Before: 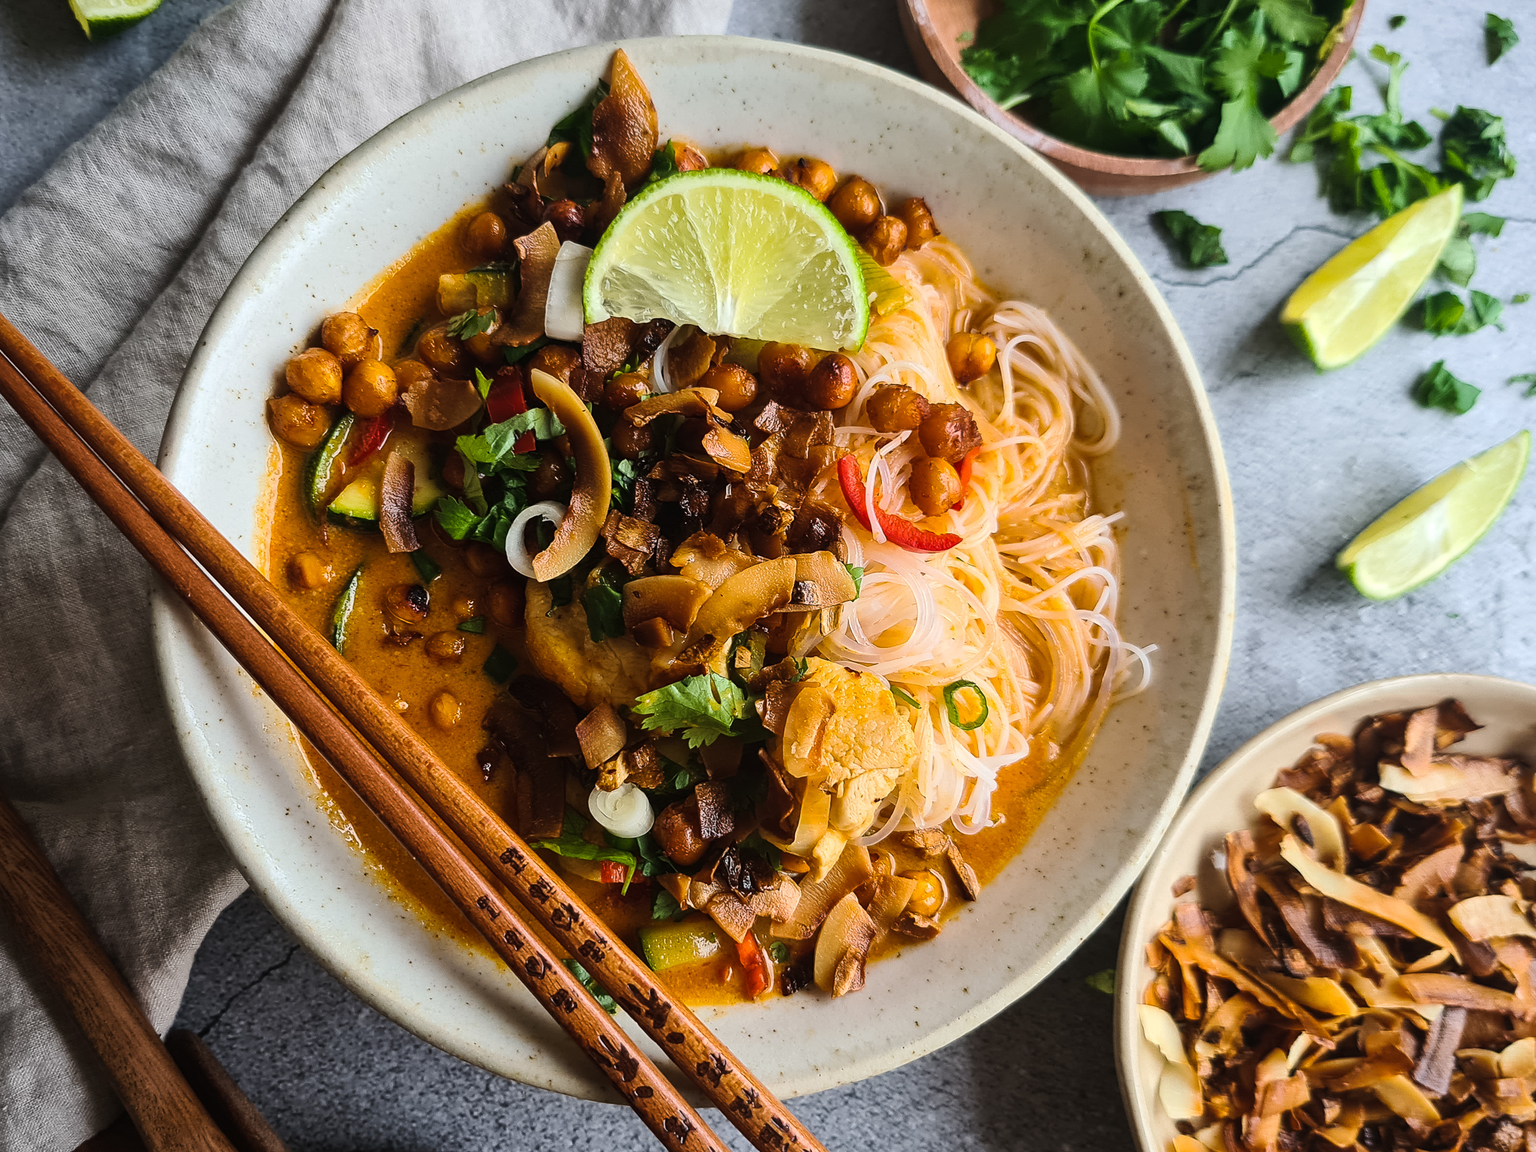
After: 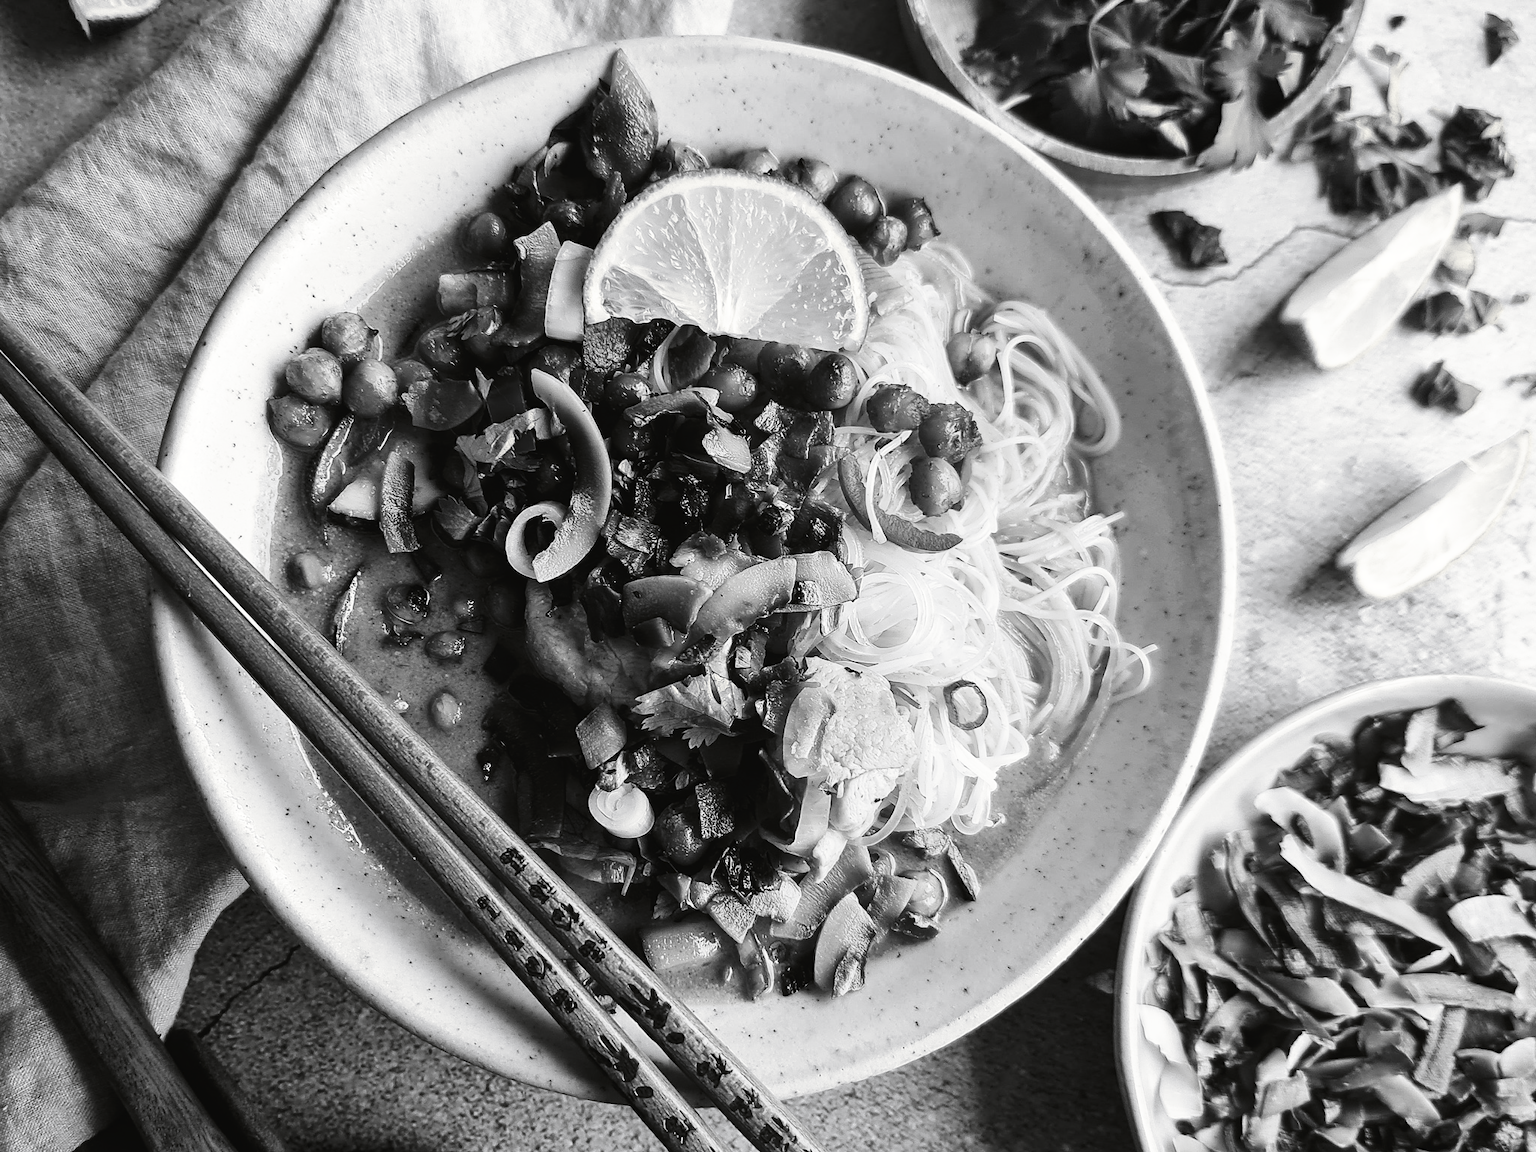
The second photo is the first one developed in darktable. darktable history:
tone curve: curves: ch0 [(0, 0) (0.003, 0.025) (0.011, 0.025) (0.025, 0.029) (0.044, 0.035) (0.069, 0.053) (0.1, 0.083) (0.136, 0.118) (0.177, 0.163) (0.224, 0.22) (0.277, 0.295) (0.335, 0.371) (0.399, 0.444) (0.468, 0.524) (0.543, 0.618) (0.623, 0.702) (0.709, 0.79) (0.801, 0.89) (0.898, 0.973) (1, 1)], preserve colors none
color look up table: target L [91.64, 97.23, 87.41, 90.24, 81.69, 76.25, 78.31, 69.61, 50.69, 40.45, 53.68, 44, 7.568, 200.37, 88.12, 73.68, 71.1, 68.49, 63.6, 48.84, 50.96, 45.63, 48.31, 39.63, 35.72, 15.16, 1.645, 100, 88.82, 82.41, 82.05, 78.79, 74.42, 76.98, 76.98, 82.76, 54.24, 54.24, 53.09, 40.45, 35.16, 21.7, 97.23, 79.88, 82.76, 61.32, 51.22, 34.03, 33.46], target a [-0.1, -0.657, -0.001, -0.003, 0, 0, 0.001, 0, 0.001, 0.001, 0.001, 0, 0, 0, -0.002, 0 ×4, 0.001 ×5, 0, 0, -0.153, -0.286, -0.001, 0, 0, 0.001, 0 ×4, 0.001 ×5, 0, -0.657, 0, 0, 0, 0.001, 0, 0.001], target b [1.238, 8.447, 0.003, 0.026, 0.002, 0.002, -0.005, 0.002, -0.004, -0.003, -0.002, 0.001, -0.002, 0, 0.025, 0.002 ×4, -0.004, -0.004, -0.003, -0.004, -0.003, -0.003, -0.001, 1.891, 3.599, 0.003, 0.002, 0.002, -0.005, 0.002 ×4, -0.004, -0.004, -0.003 ×4, 8.447, 0.002, 0.002, 0.002, -0.004, -0.003, -0.003], num patches 49
